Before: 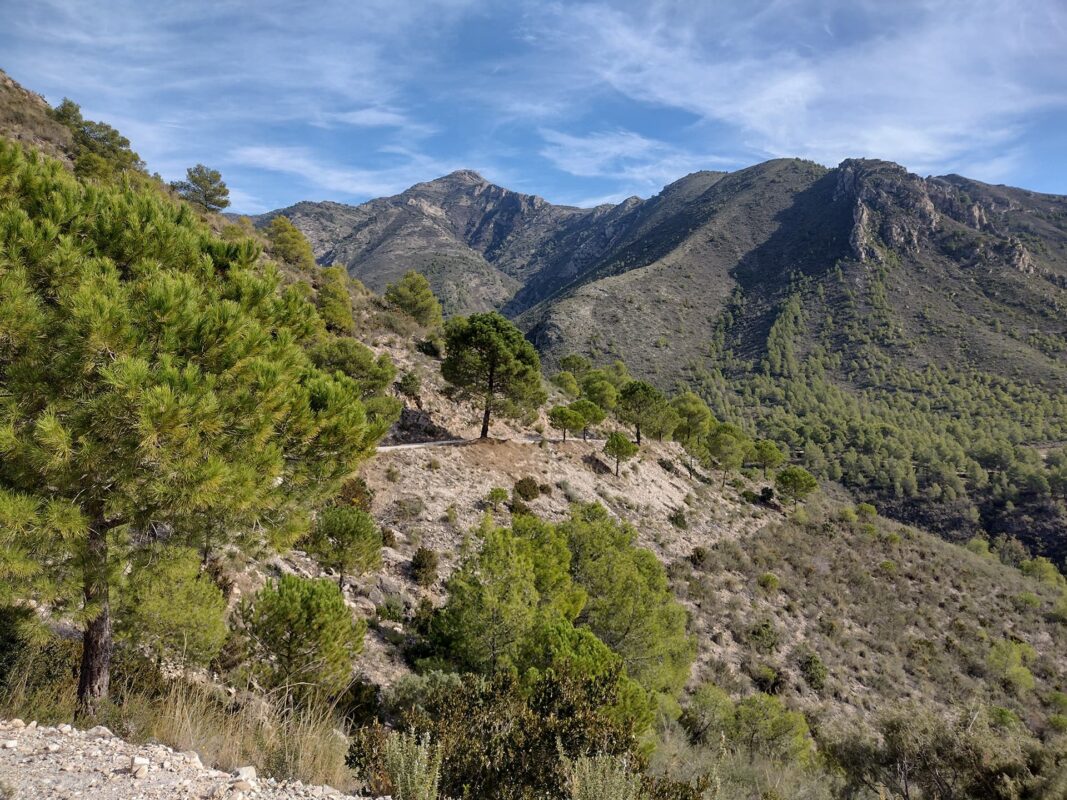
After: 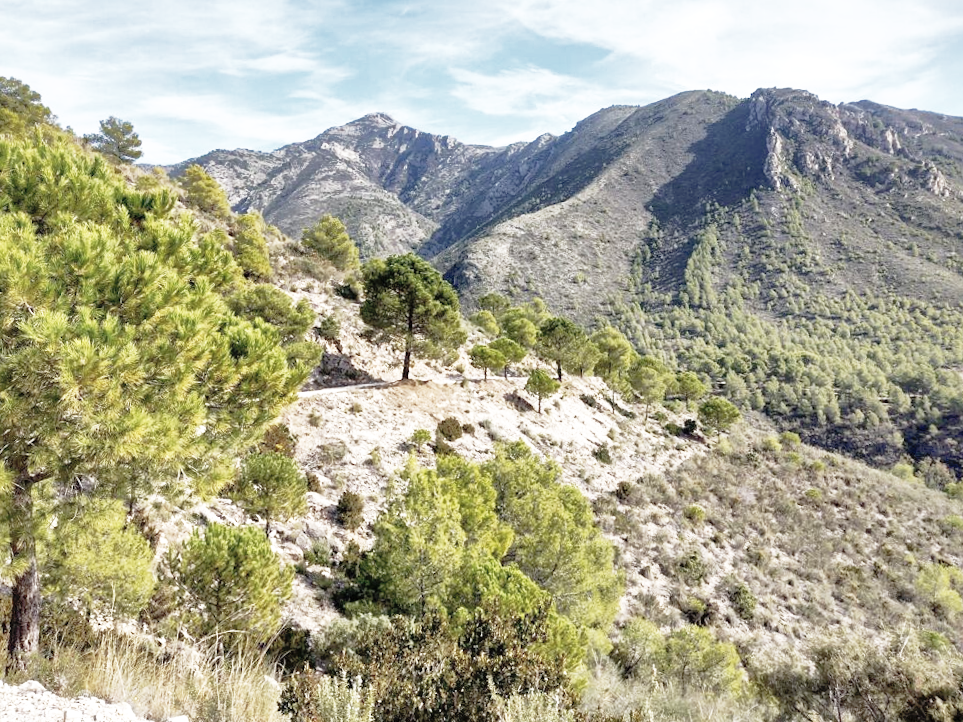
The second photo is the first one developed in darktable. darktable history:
crop and rotate: angle 1.96°, left 5.673%, top 5.673%
white balance: emerald 1
contrast brightness saturation: contrast 0.1, saturation -0.36
shadows and highlights: shadows 60, highlights -60
base curve: curves: ch0 [(0, 0) (0.012, 0.01) (0.073, 0.168) (0.31, 0.711) (0.645, 0.957) (1, 1)], preserve colors none
exposure: black level correction 0, exposure 0.6 EV, compensate highlight preservation false
